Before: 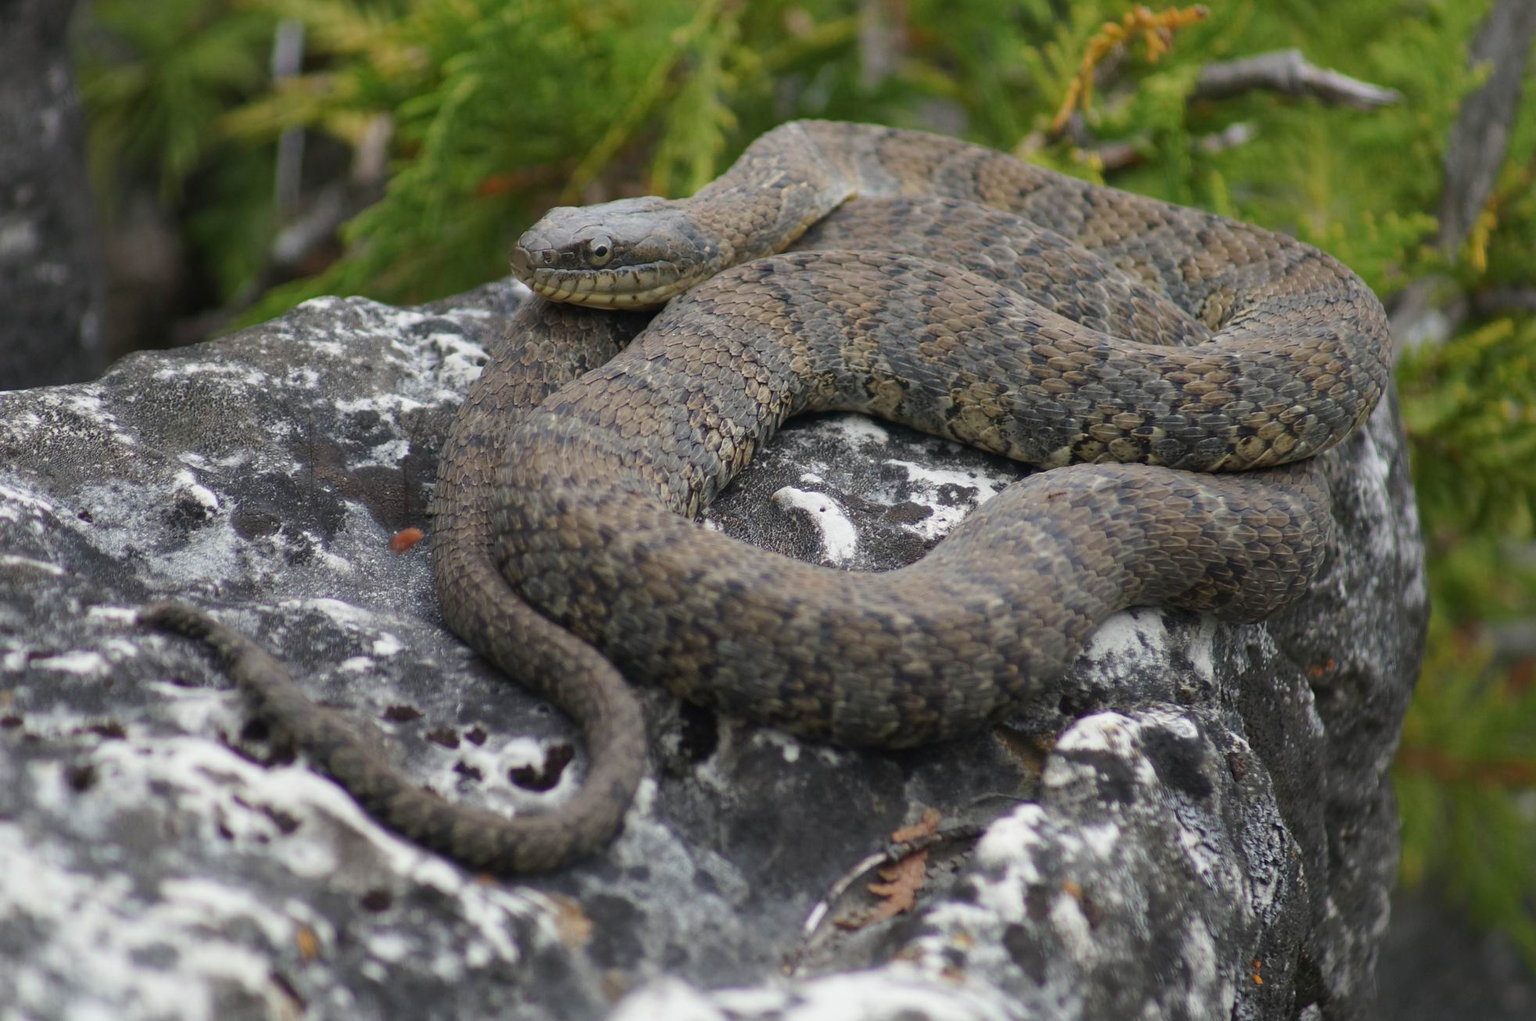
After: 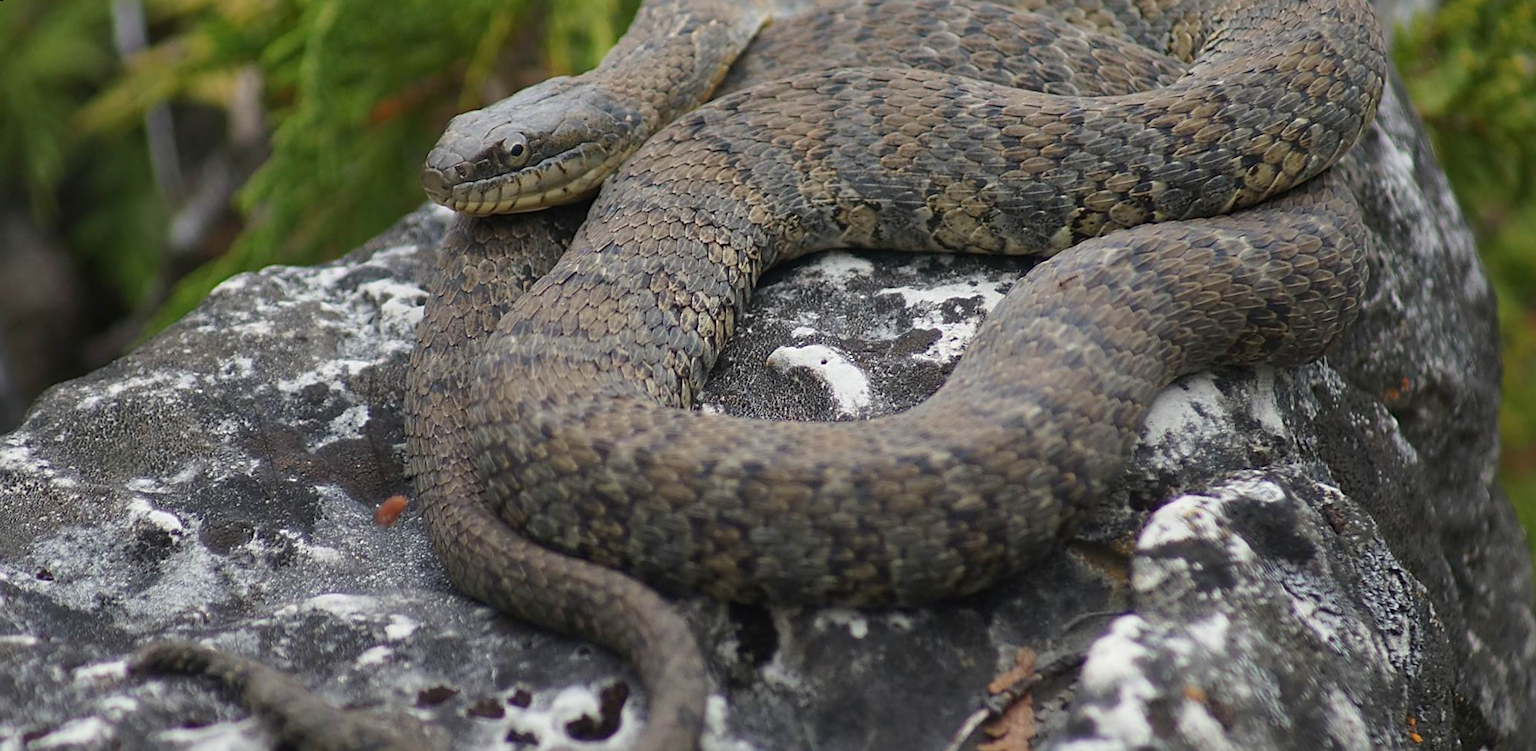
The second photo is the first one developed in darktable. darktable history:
sharpen: on, module defaults
vibrance: vibrance 0%
rotate and perspective: rotation -14.8°, crop left 0.1, crop right 0.903, crop top 0.25, crop bottom 0.748
